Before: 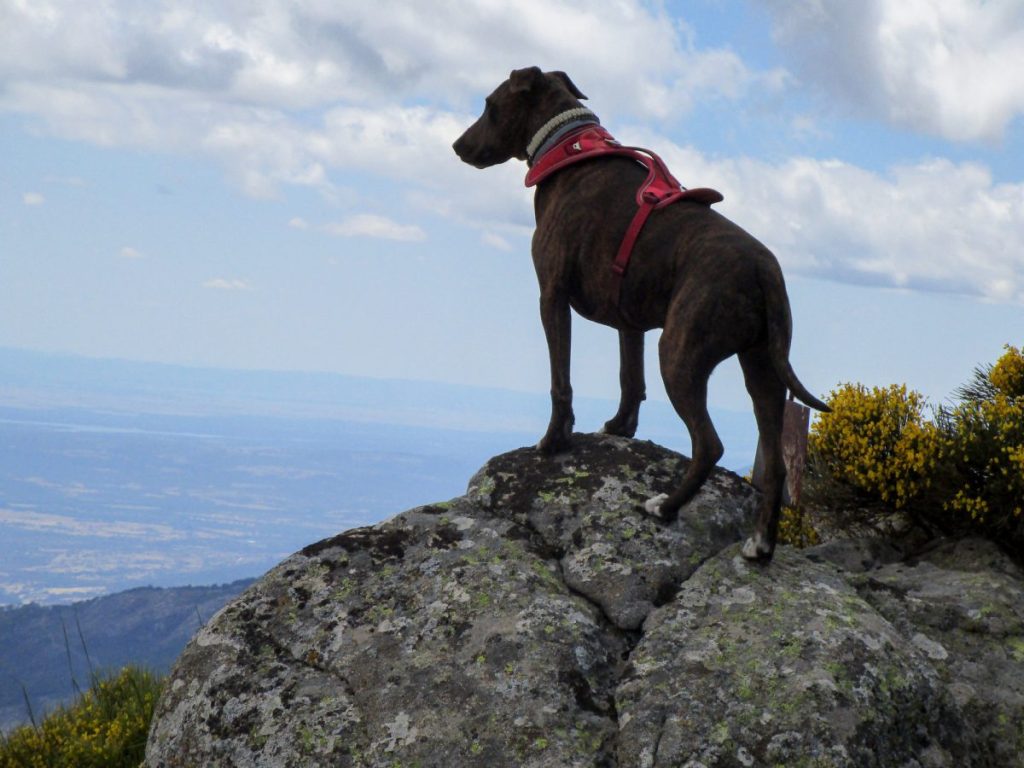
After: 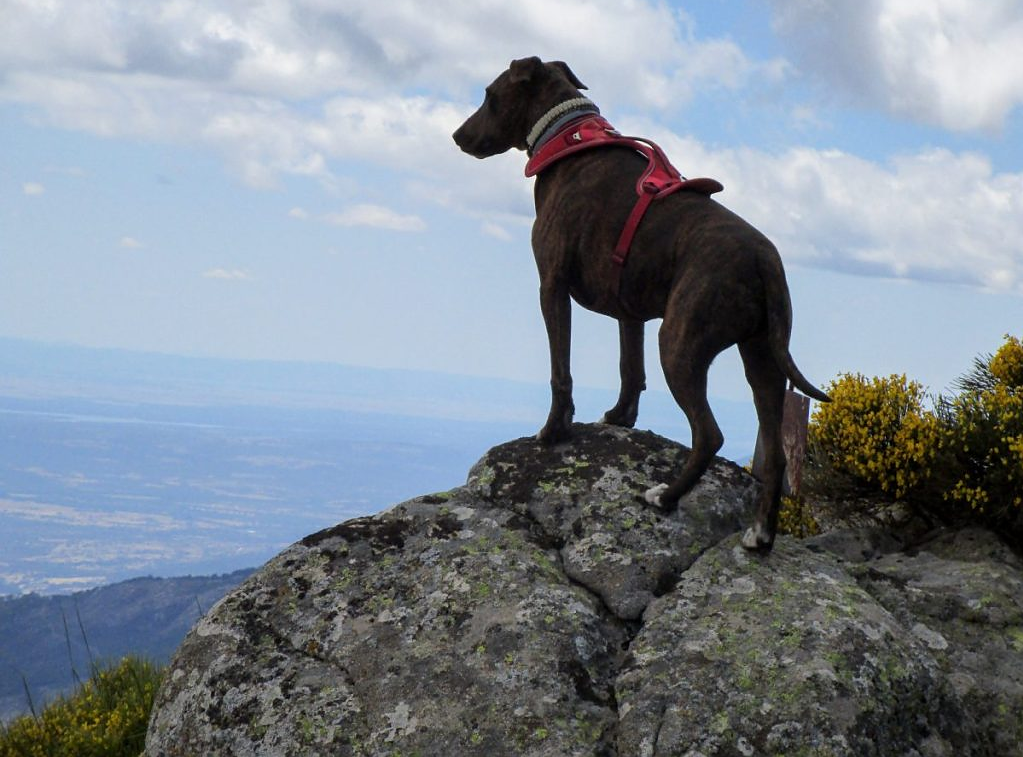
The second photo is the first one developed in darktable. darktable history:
crop: top 1.344%, right 0.024%
sharpen: radius 1.015
